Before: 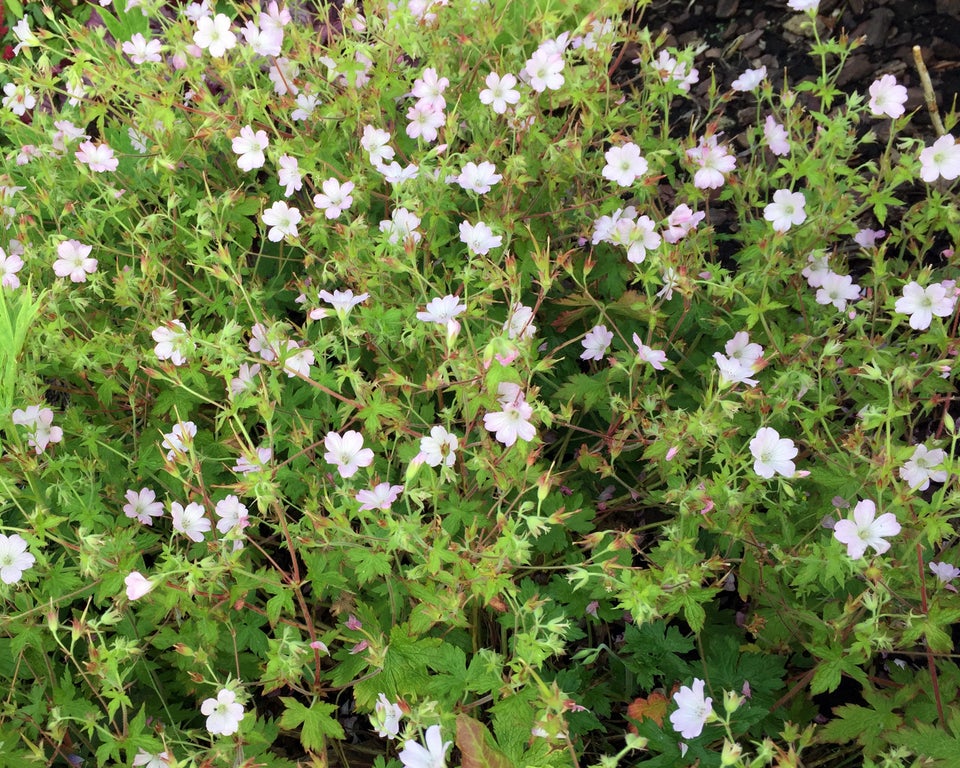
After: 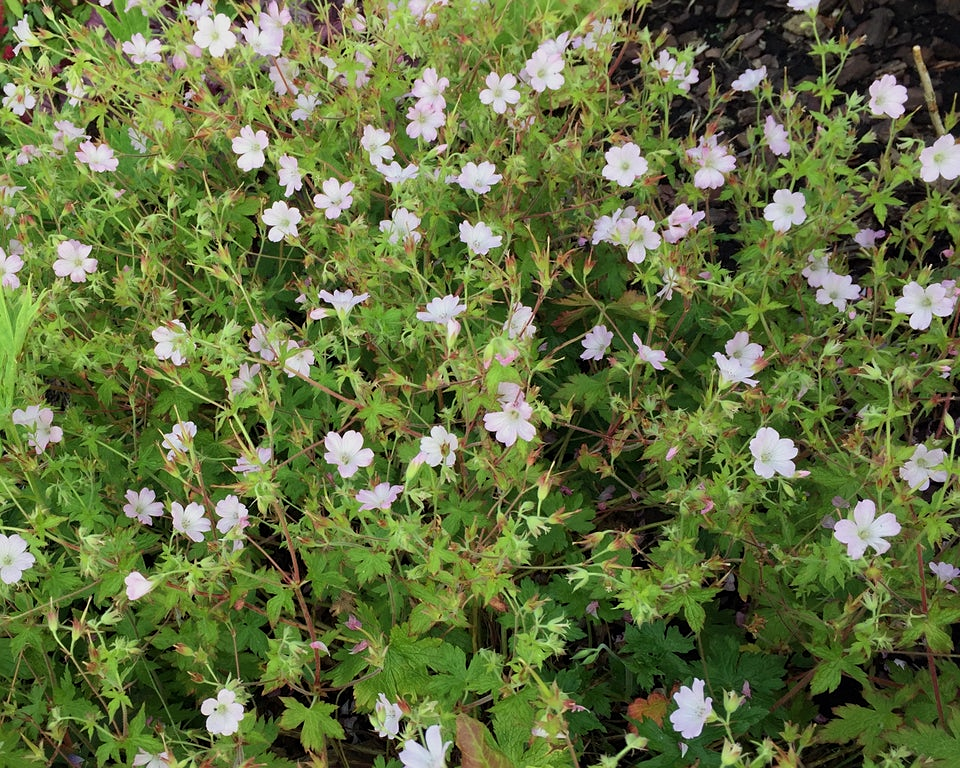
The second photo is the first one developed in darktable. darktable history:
sharpen: radius 1.295, amount 0.297, threshold 0.081
exposure: exposure -0.312 EV, compensate highlight preservation false
